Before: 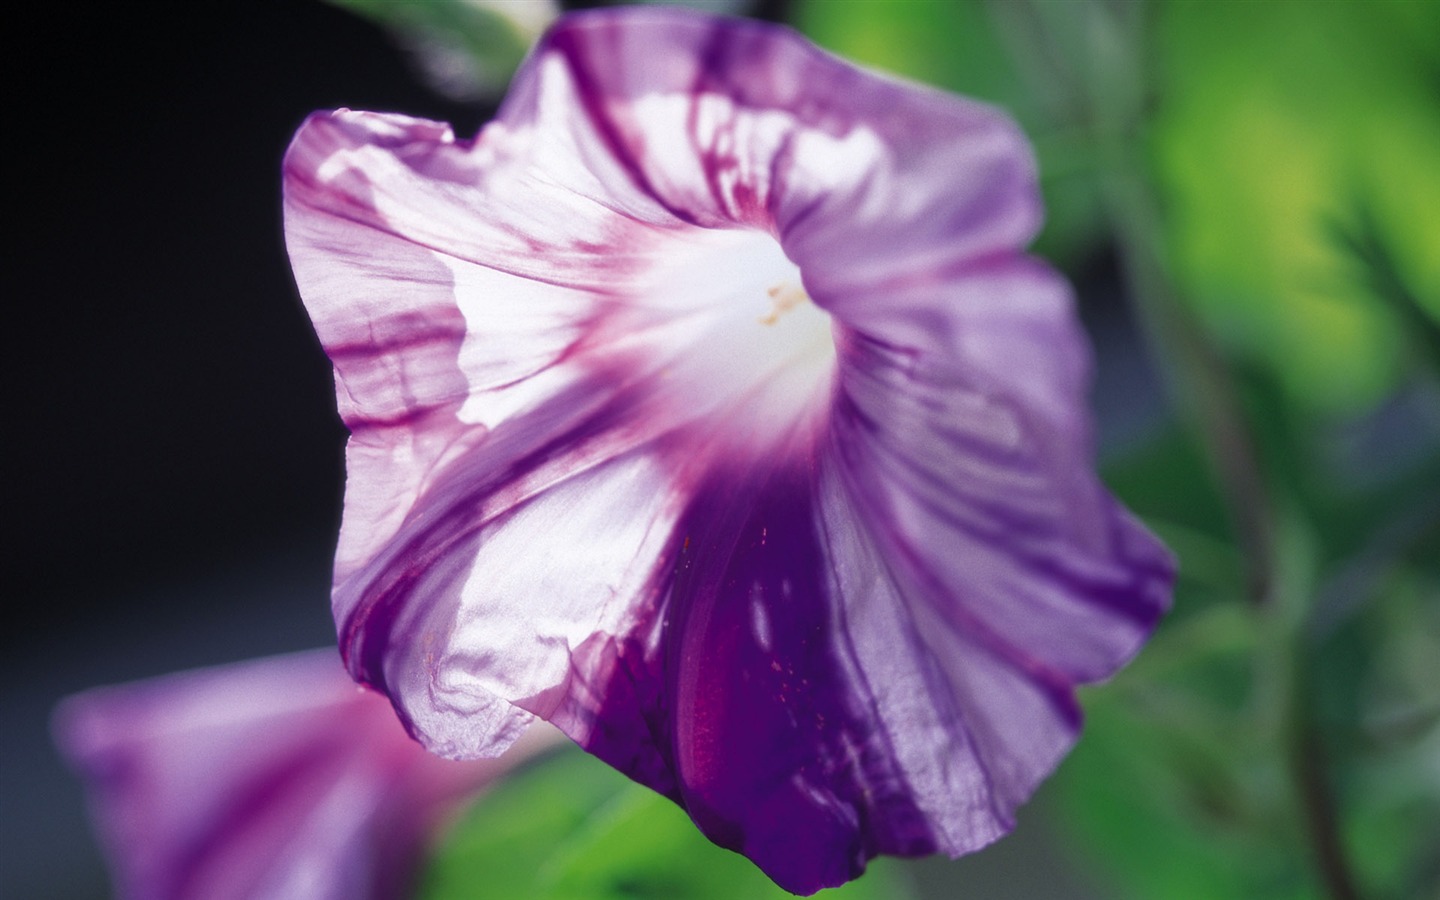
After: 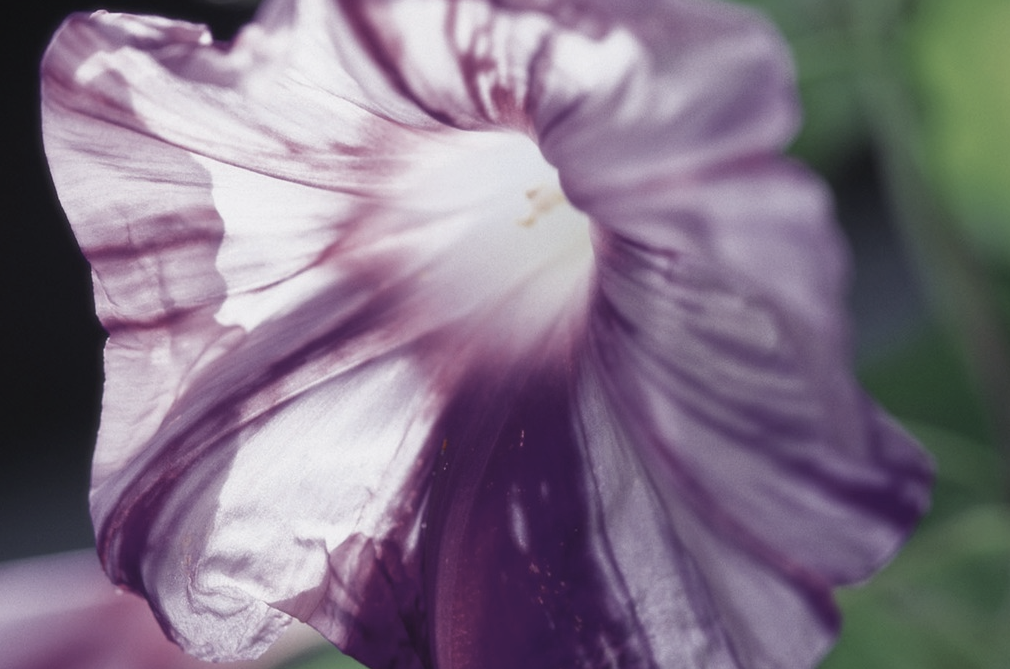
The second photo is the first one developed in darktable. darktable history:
contrast brightness saturation: contrast -0.066, brightness -0.031, saturation -0.108
crop and rotate: left 16.807%, top 10.981%, right 12.993%, bottom 14.613%
color correction: highlights b* 0.056, saturation 0.602
